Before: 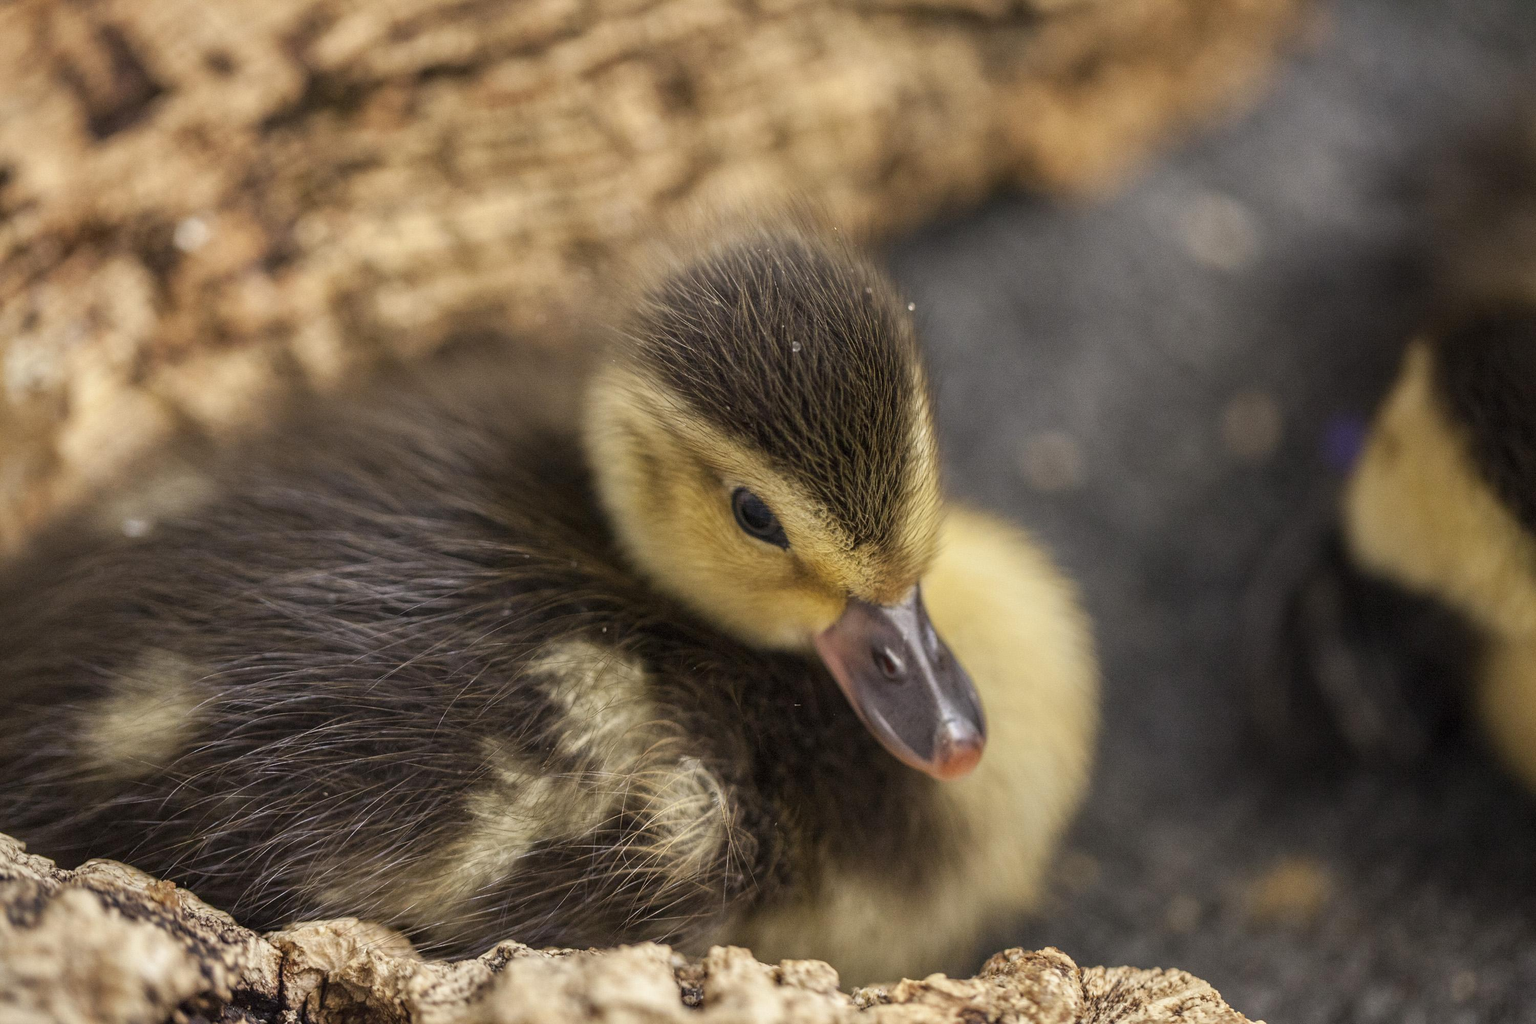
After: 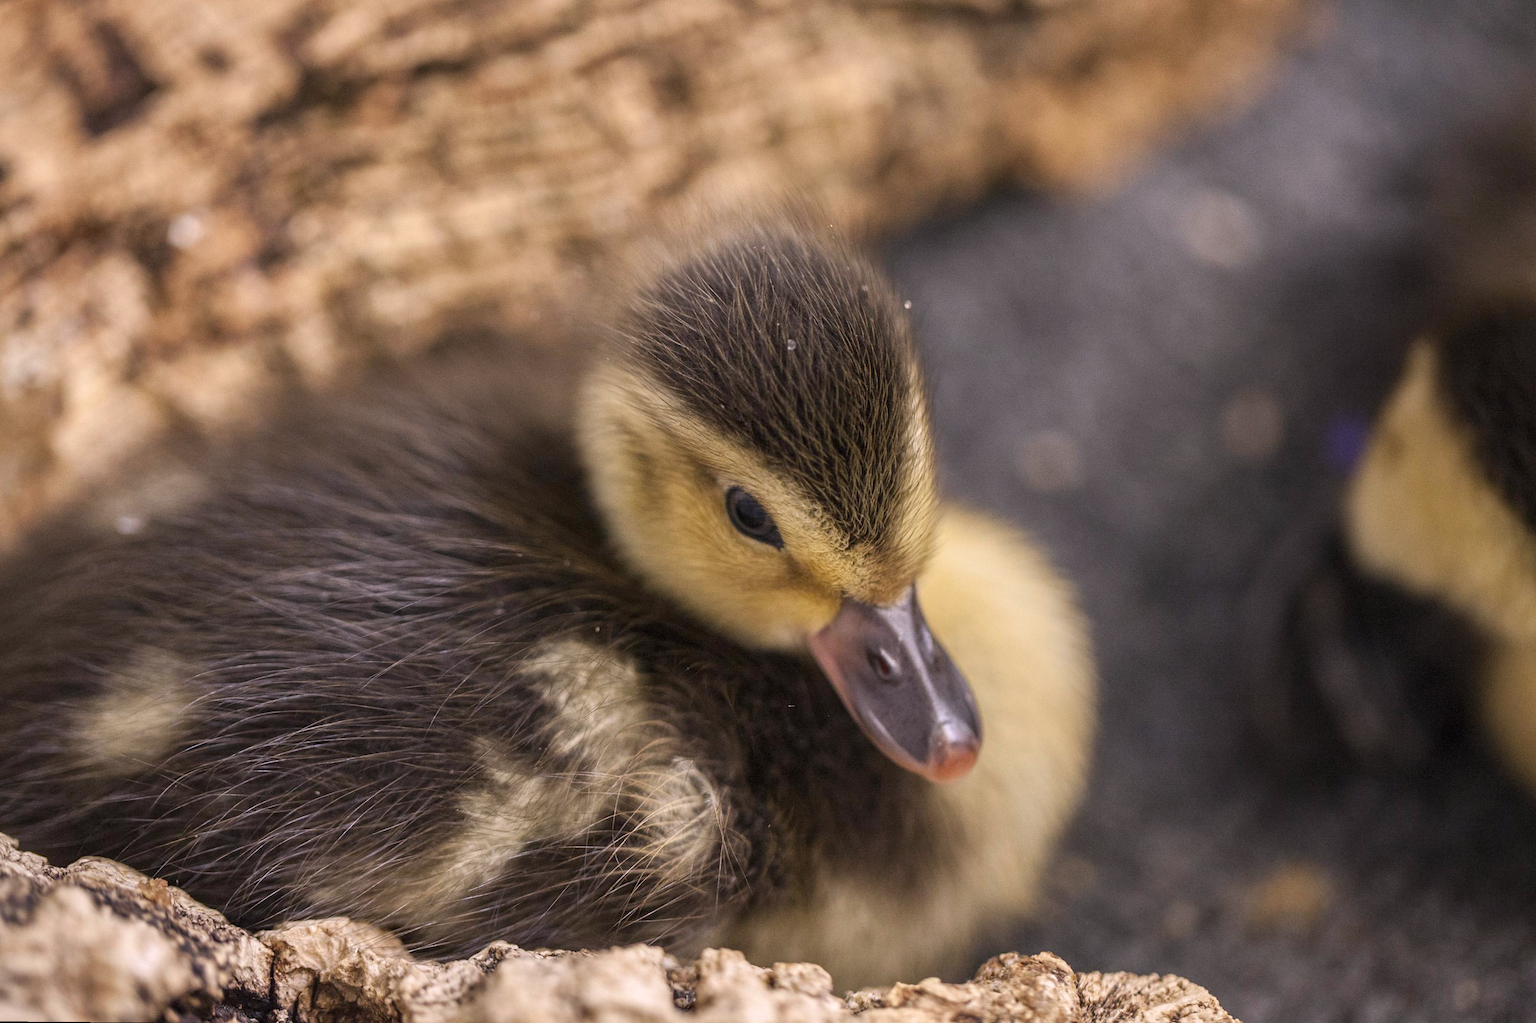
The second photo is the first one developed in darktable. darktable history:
rotate and perspective: rotation 0.192°, lens shift (horizontal) -0.015, crop left 0.005, crop right 0.996, crop top 0.006, crop bottom 0.99
white balance: red 1.05, blue 1.072
